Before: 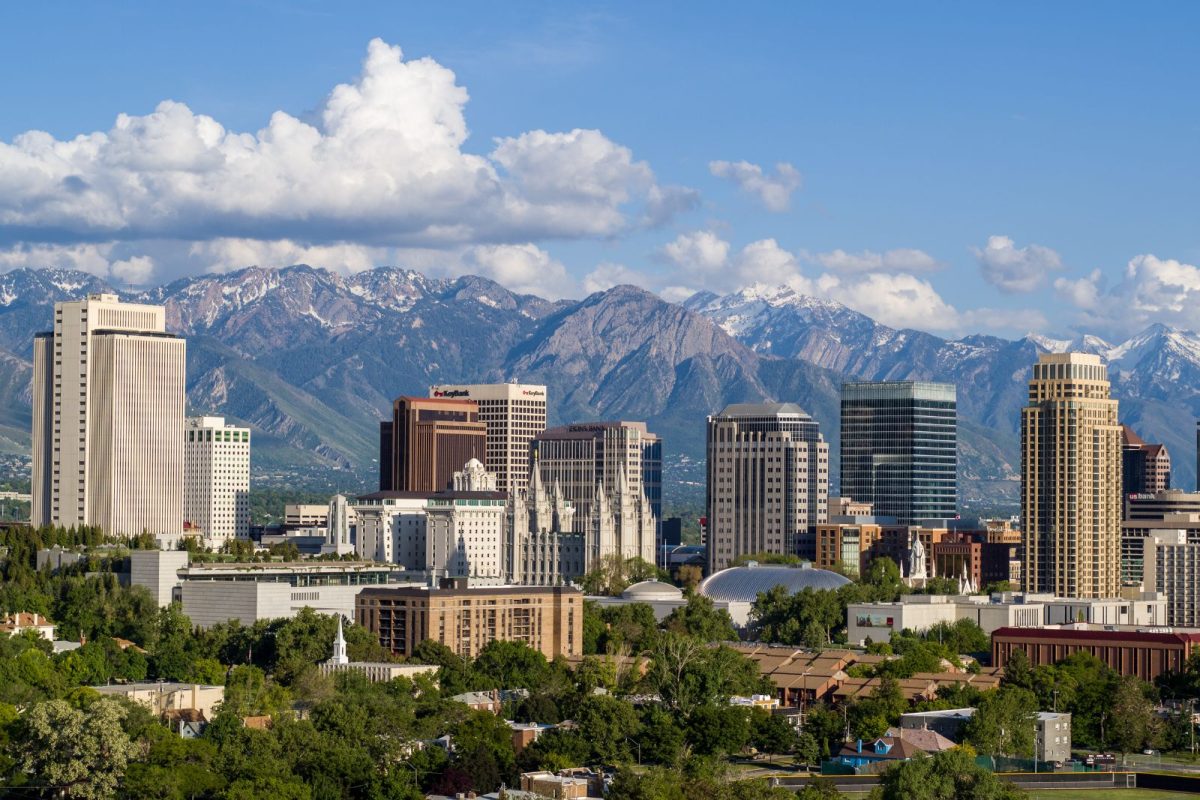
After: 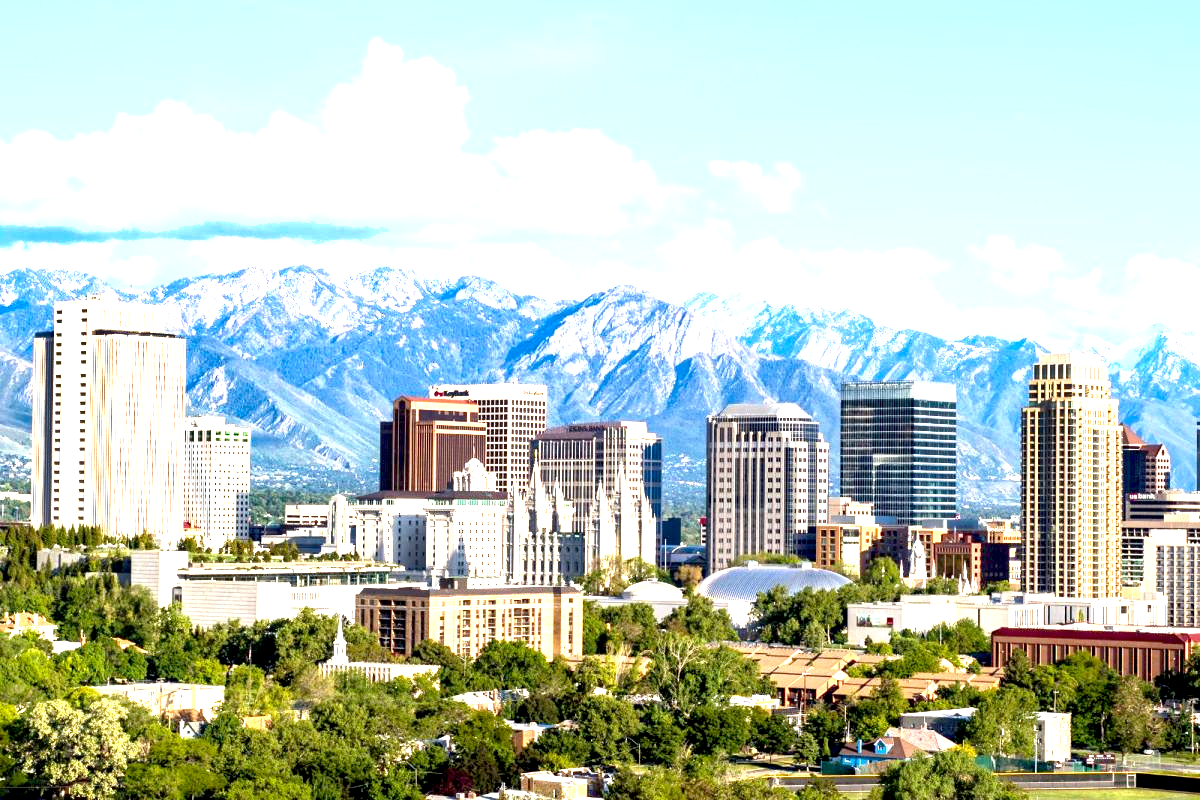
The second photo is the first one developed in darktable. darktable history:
exposure: black level correction 0.005, exposure 2.069 EV, compensate exposure bias true, compensate highlight preservation false
shadows and highlights: shadows -86.85, highlights -35.82, highlights color adjustment 88.98%, soften with gaussian
